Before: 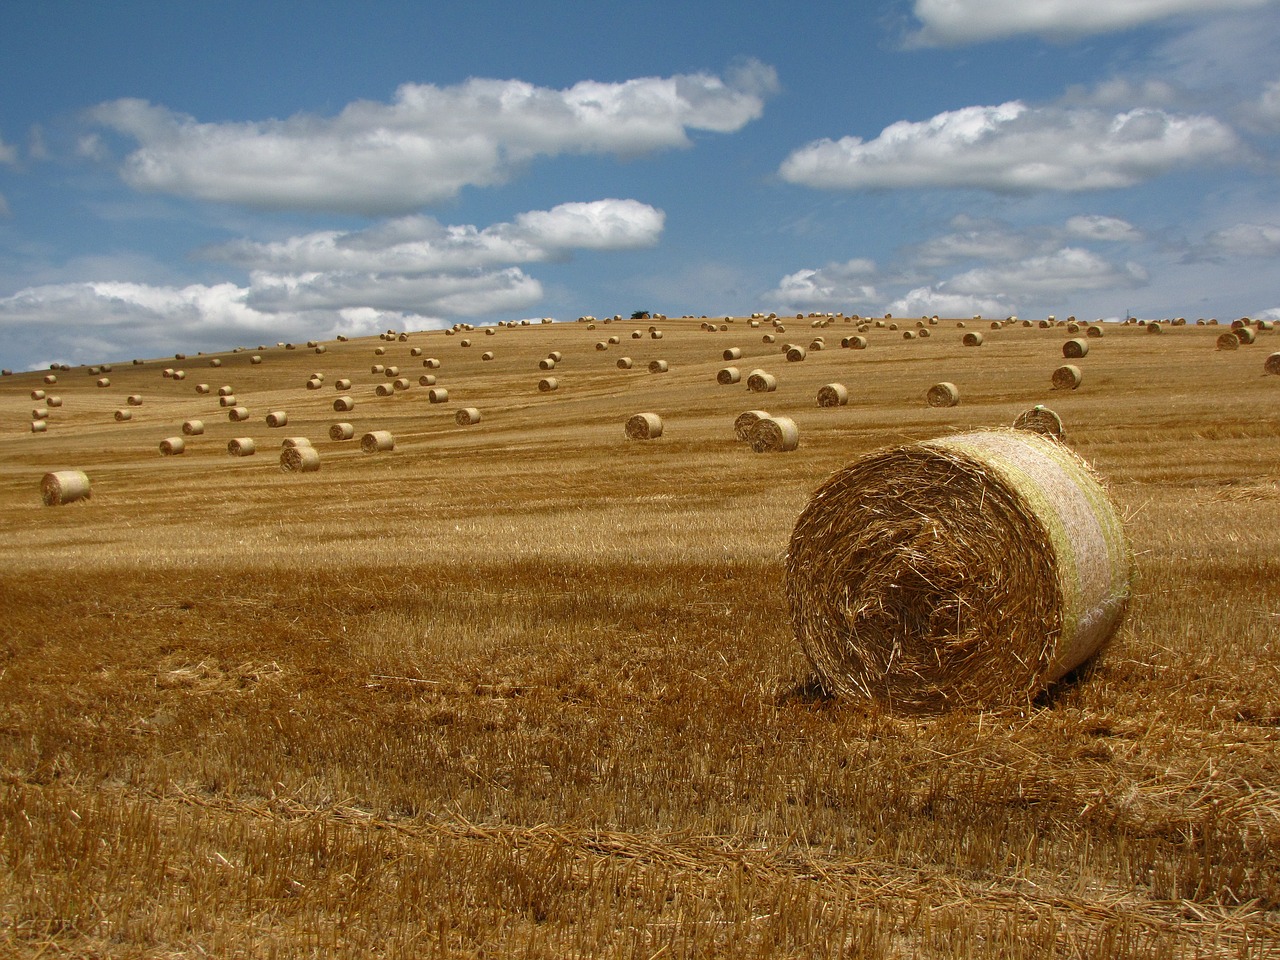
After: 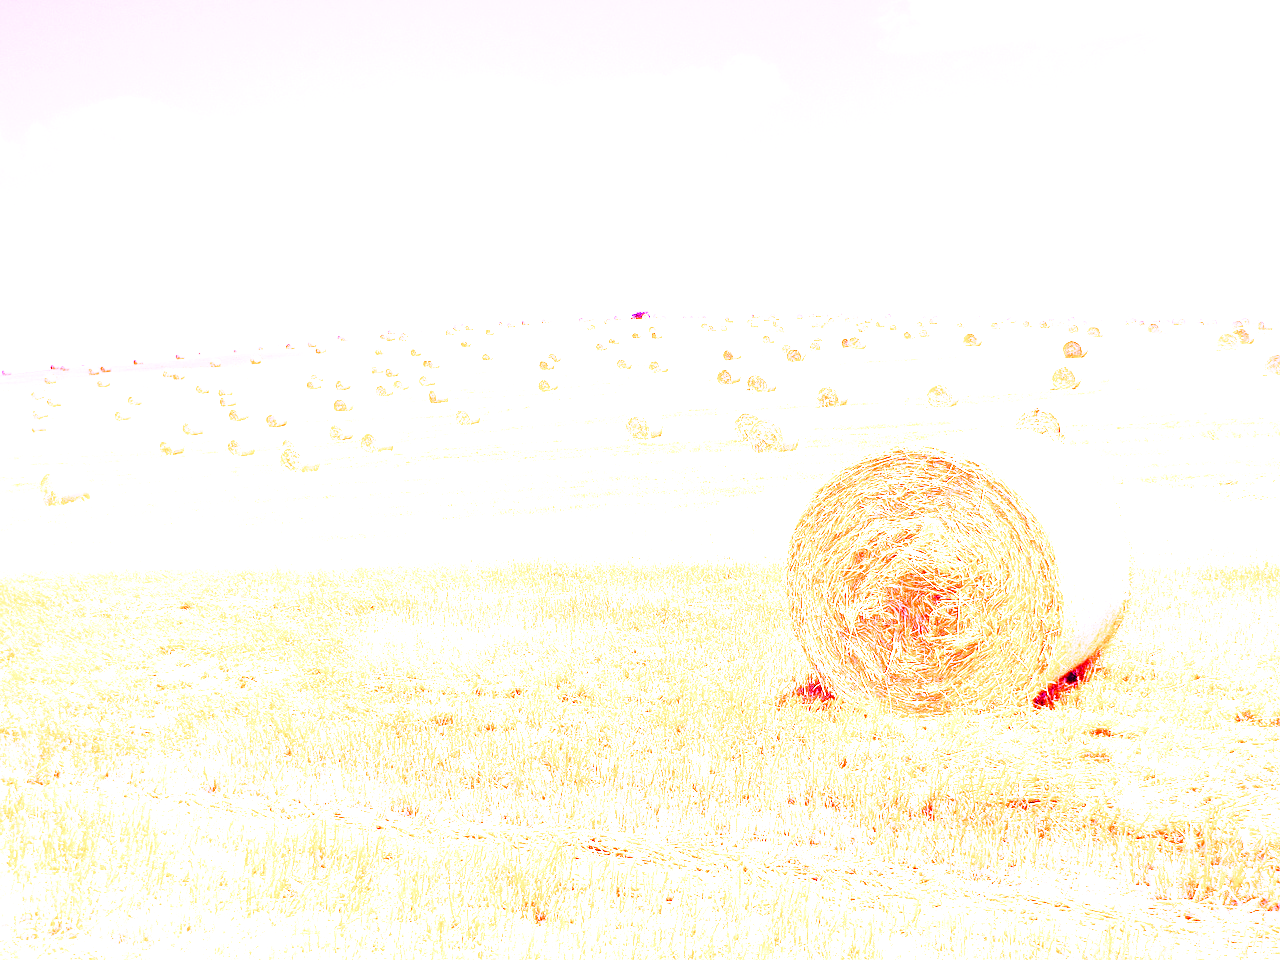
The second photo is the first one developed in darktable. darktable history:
local contrast: mode bilateral grid, contrast 20, coarseness 50, detail 132%, midtone range 0.2
color correction: highlights a* -2.73, highlights b* -2.09, shadows a* 2.41, shadows b* 2.73
white balance: red 8, blue 8
base curve: curves: ch0 [(0, 0) (0.028, 0.03) (0.121, 0.232) (0.46, 0.748) (0.859, 0.968) (1, 1)], preserve colors none
